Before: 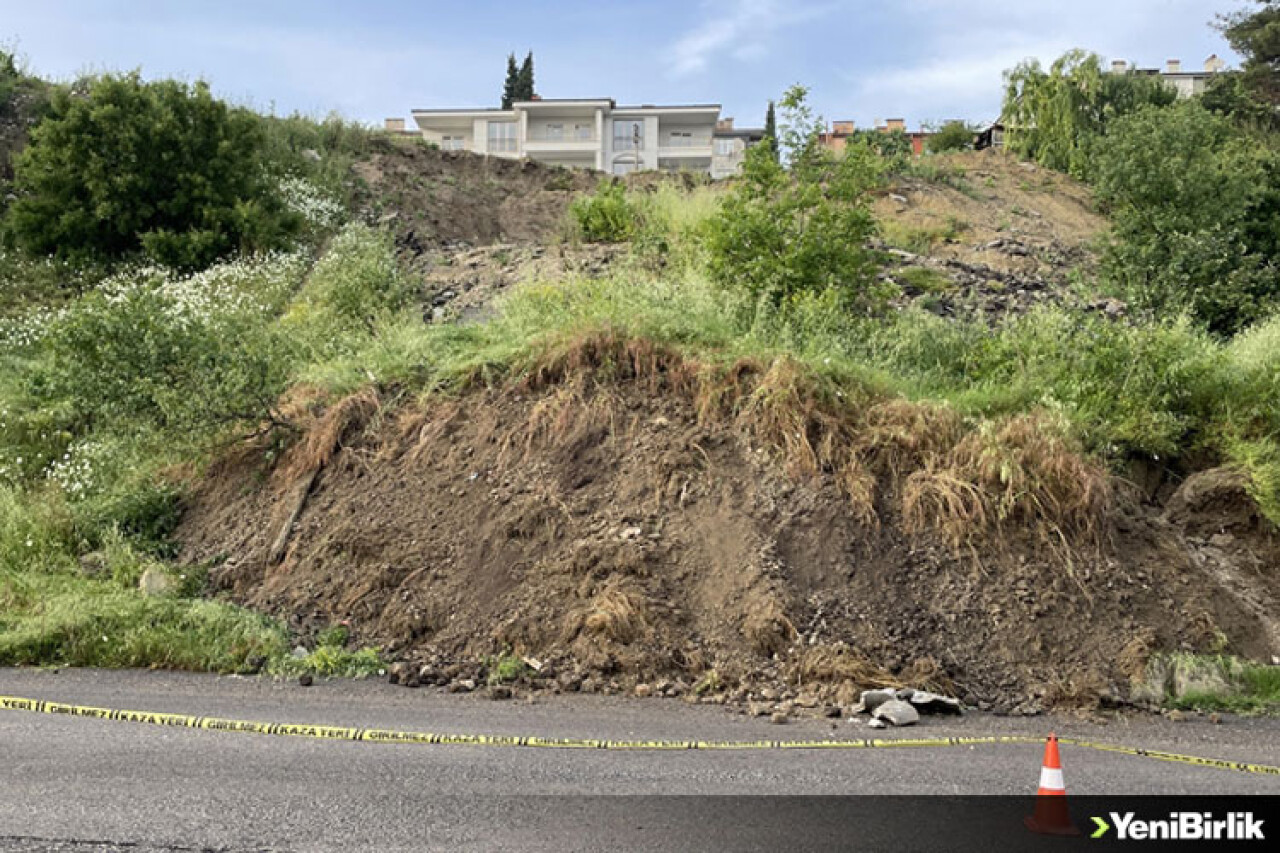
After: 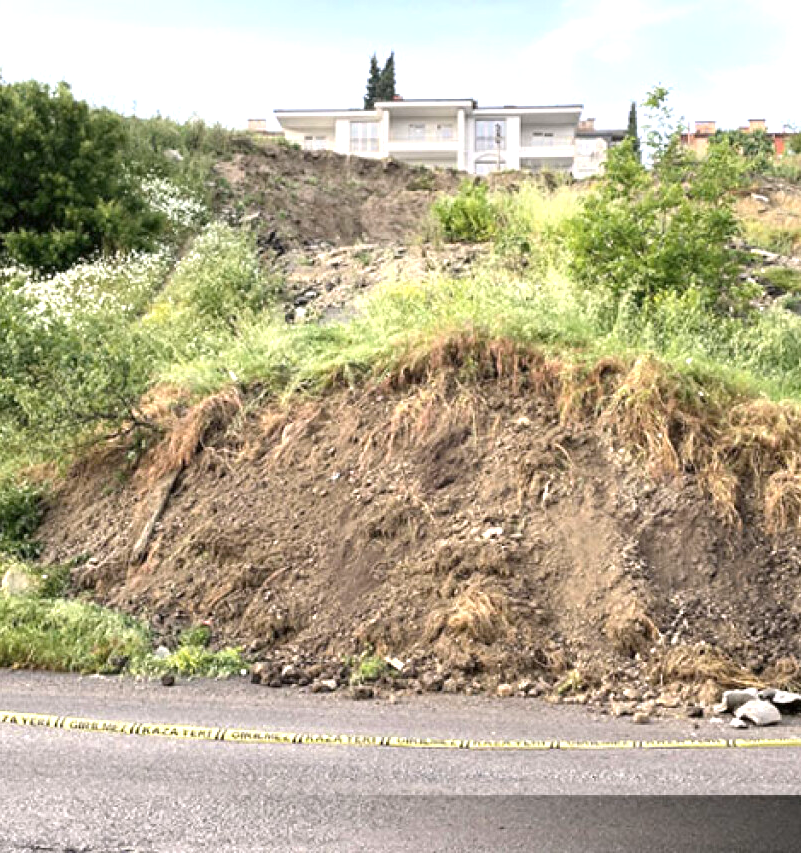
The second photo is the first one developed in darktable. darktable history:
exposure: black level correction 0, exposure 0.95 EV, compensate highlight preservation false
crop: left 10.839%, right 26.53%
color correction: highlights a* 3.11, highlights b* -1.36, shadows a* -0.116, shadows b* 1.91, saturation 0.98
